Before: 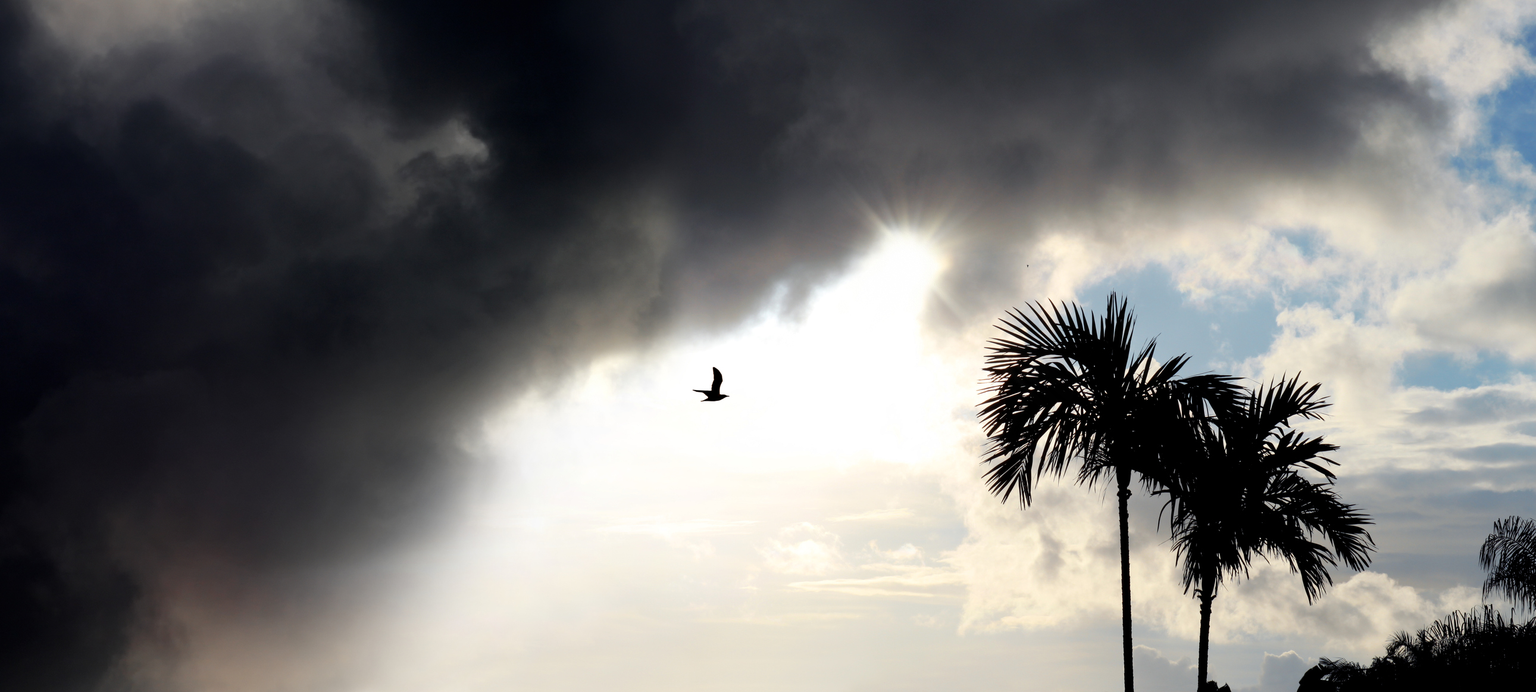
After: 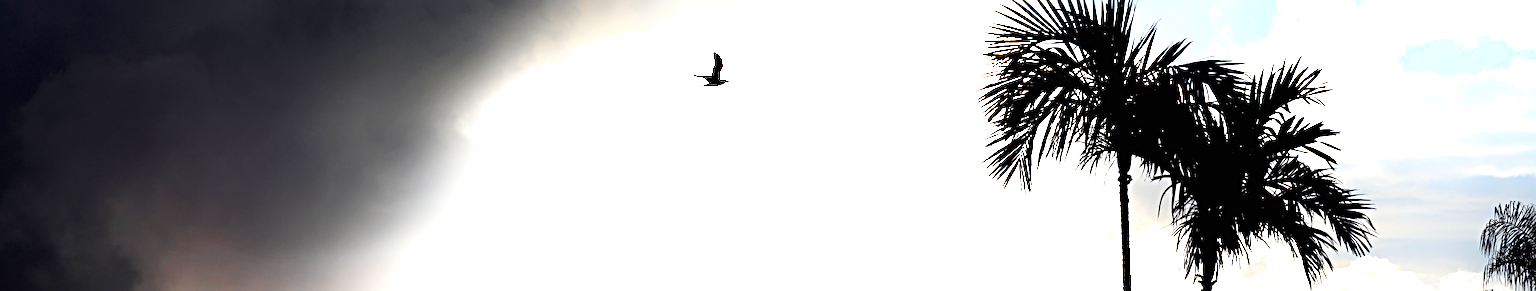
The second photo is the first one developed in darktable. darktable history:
shadows and highlights: shadows -23.08, highlights 46.15, soften with gaussian
crop: top 45.551%, bottom 12.262%
sharpen: radius 4.883
exposure: black level correction 0, exposure 1.35 EV, compensate exposure bias true, compensate highlight preservation false
